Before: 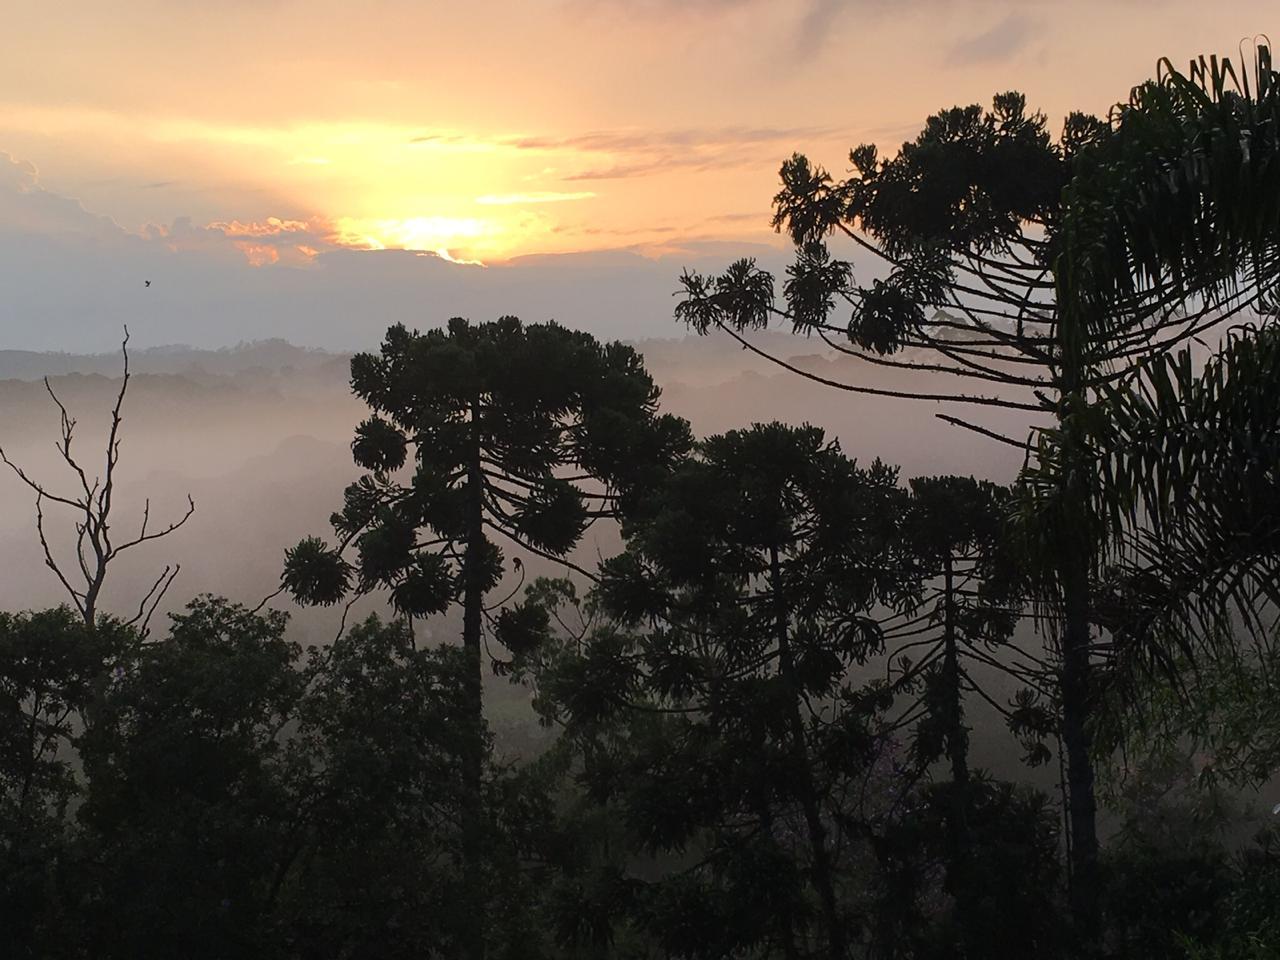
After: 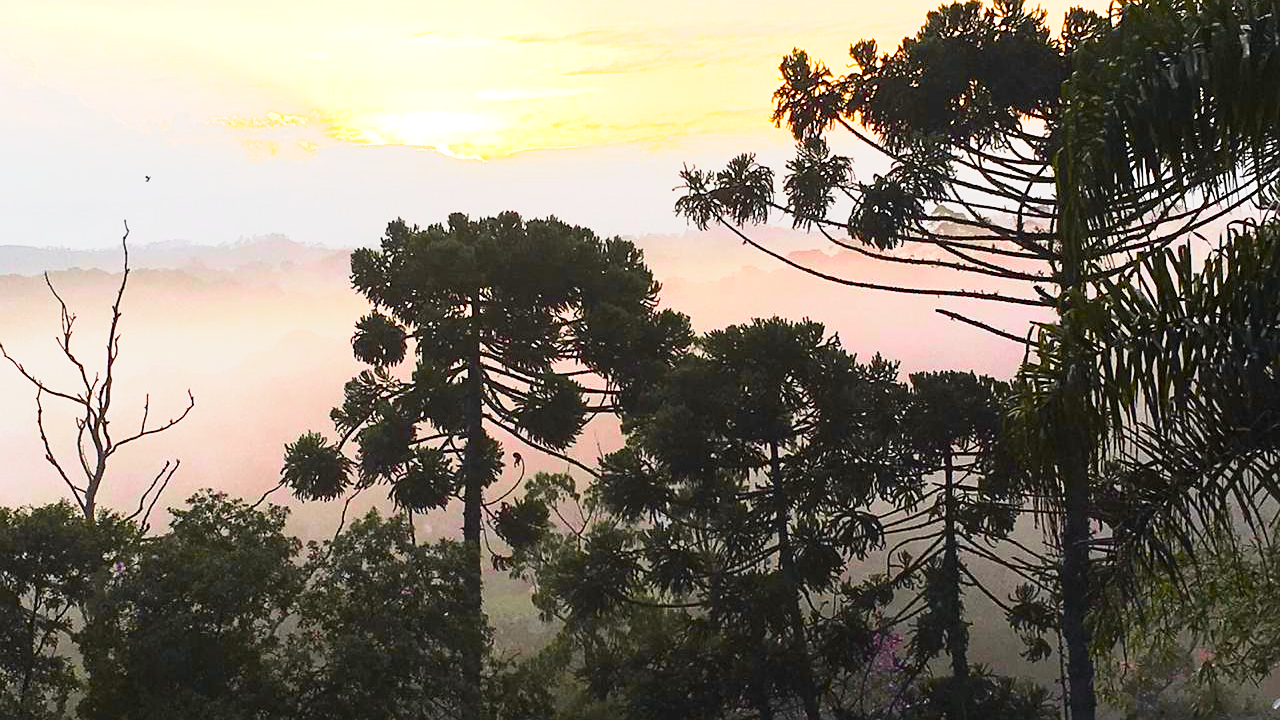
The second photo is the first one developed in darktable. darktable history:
color balance rgb: perceptual saturation grading › global saturation 36.852%, perceptual saturation grading › shadows 34.547%, perceptual brilliance grading › global brilliance 17.576%, global vibrance 15.156%
sharpen: radius 1.306, amount 0.29, threshold 0.2
base curve: curves: ch0 [(0, 0) (0.557, 0.834) (1, 1)], preserve colors none
crop: top 11.031%, bottom 13.906%
exposure: black level correction 0, exposure 0.5 EV, compensate exposure bias true, compensate highlight preservation false
tone curve: curves: ch0 [(0, 0.013) (0.036, 0.035) (0.274, 0.288) (0.504, 0.536) (0.844, 0.84) (1, 0.97)]; ch1 [(0, 0) (0.389, 0.403) (0.462, 0.48) (0.499, 0.5) (0.524, 0.529) (0.567, 0.603) (0.626, 0.651) (0.749, 0.781) (1, 1)]; ch2 [(0, 0) (0.464, 0.478) (0.5, 0.501) (0.533, 0.539) (0.599, 0.6) (0.704, 0.732) (1, 1)], color space Lab, independent channels, preserve colors none
